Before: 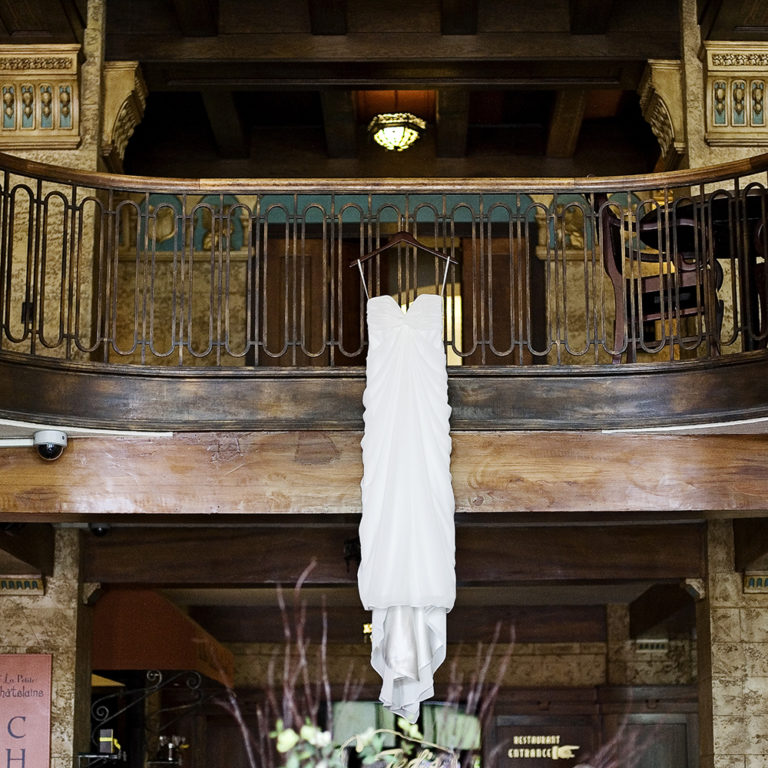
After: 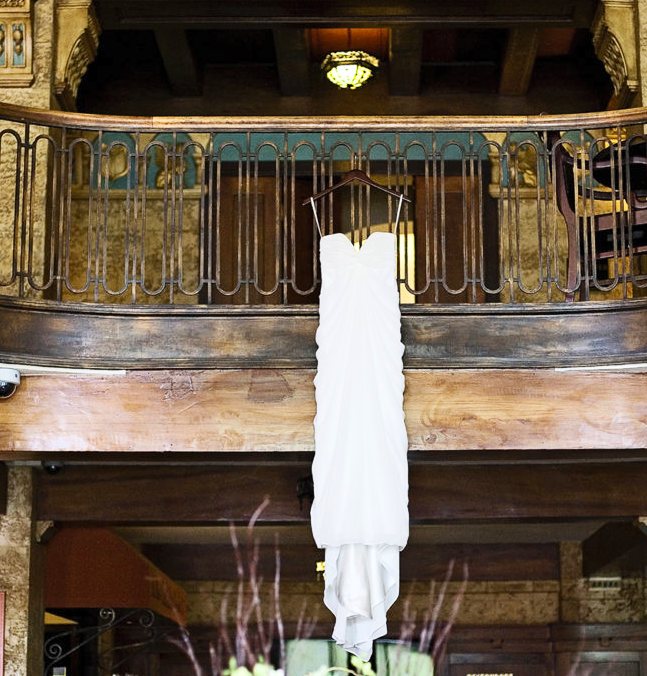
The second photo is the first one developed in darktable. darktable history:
contrast brightness saturation: contrast 0.2, brightness 0.17, saturation 0.229
crop: left 6.181%, top 8.093%, right 9.525%, bottom 3.864%
